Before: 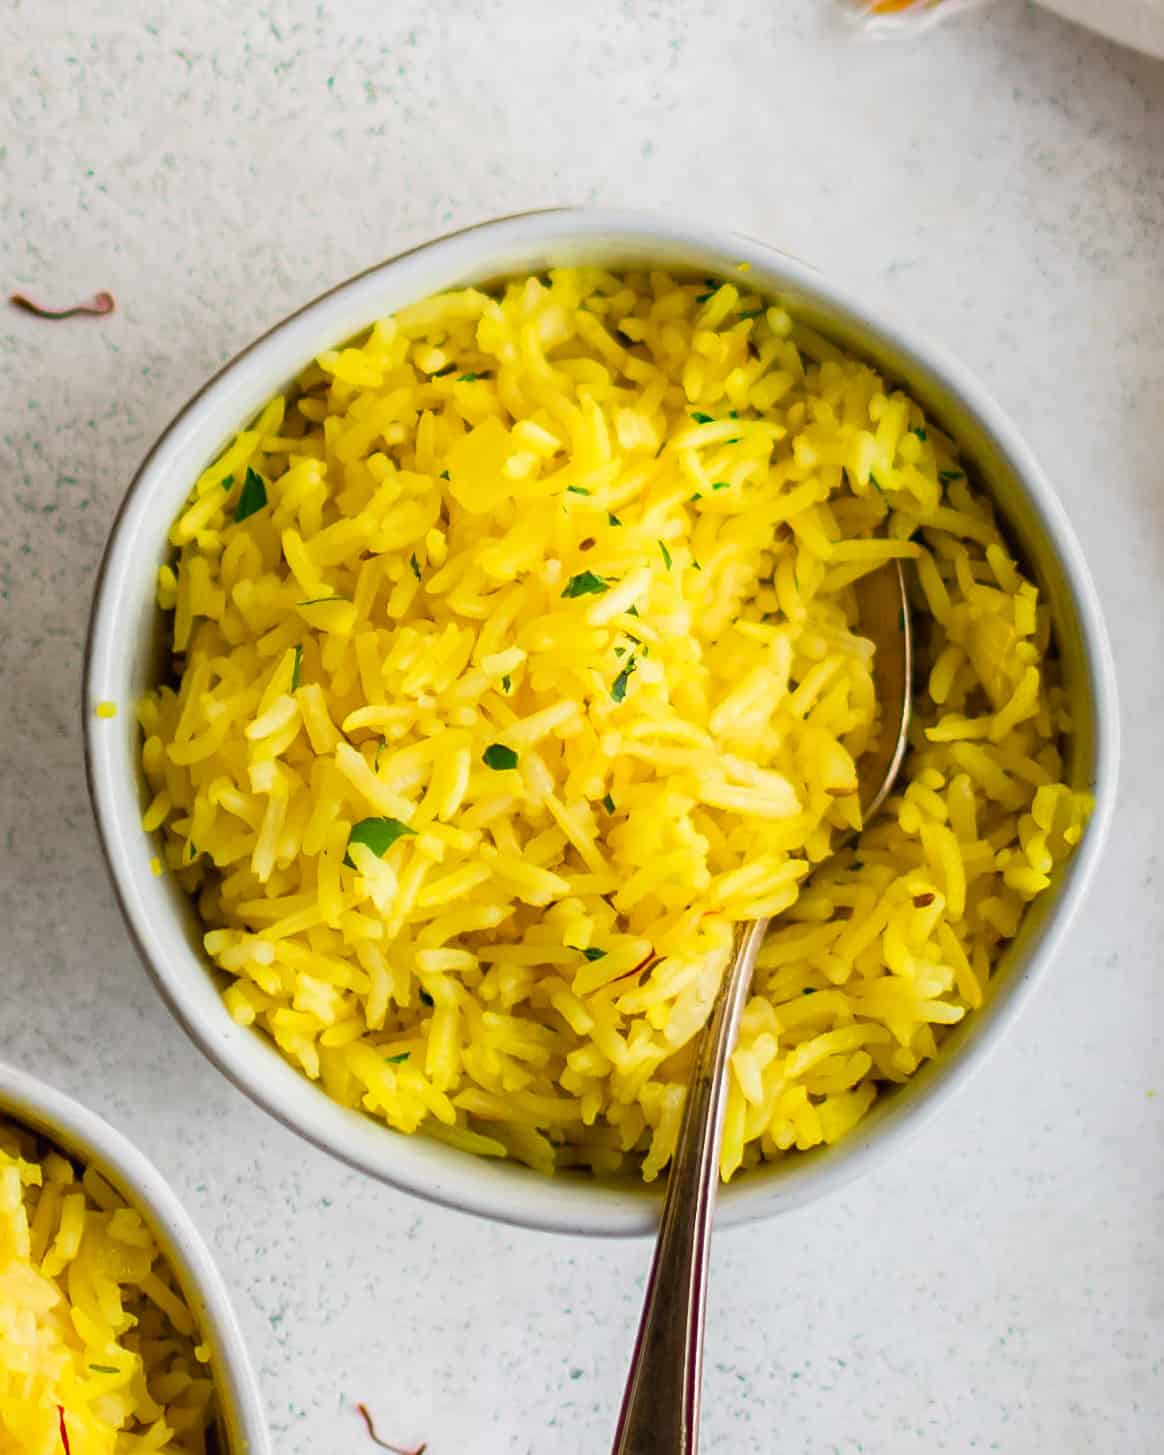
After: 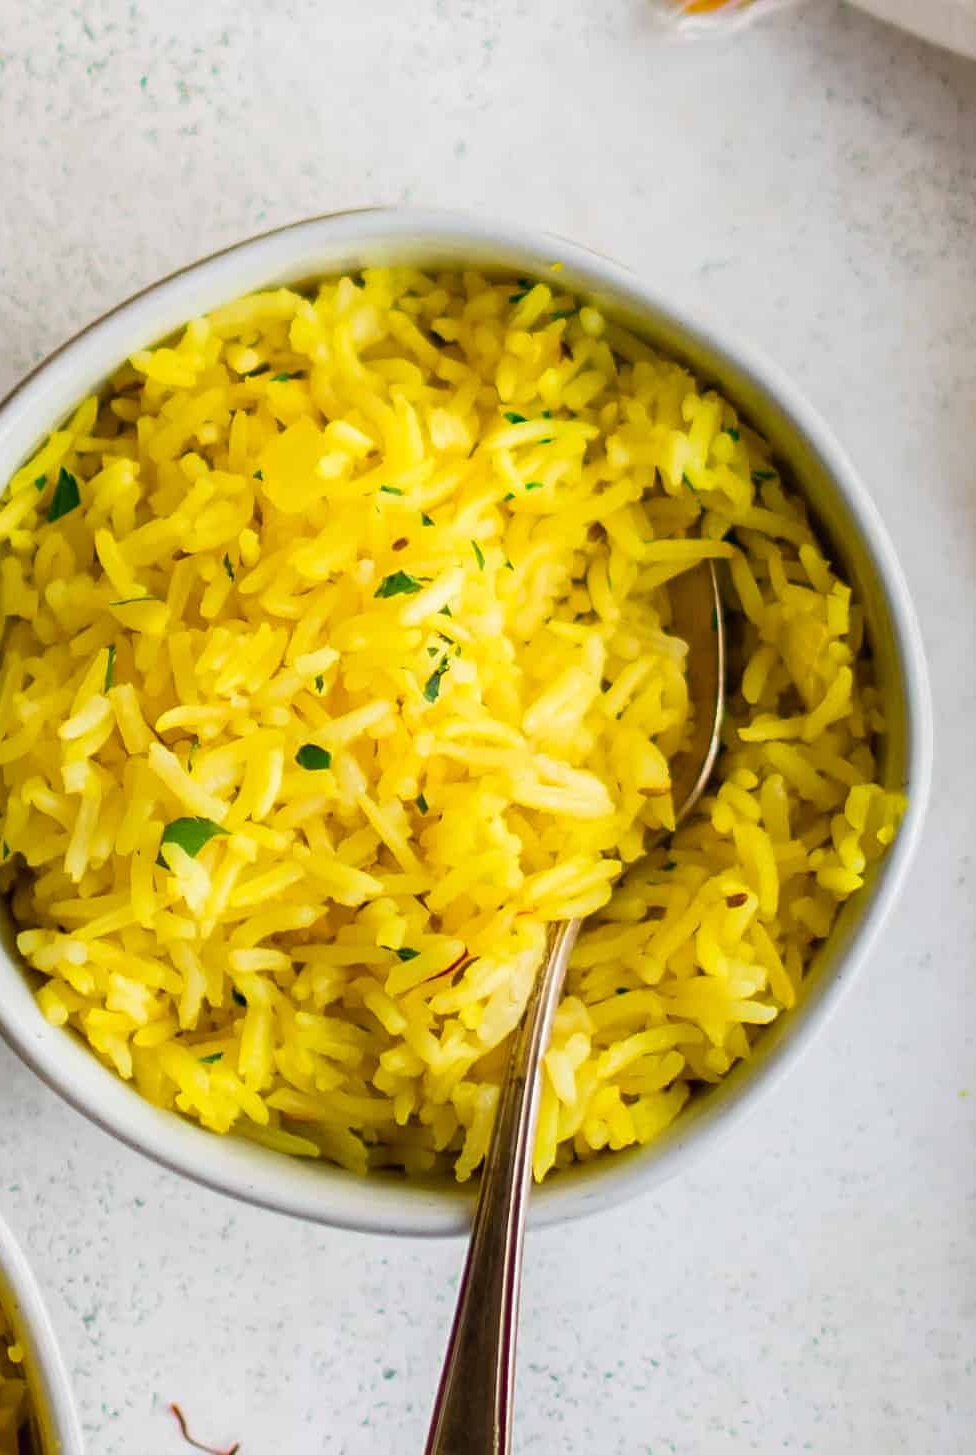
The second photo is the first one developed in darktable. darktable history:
crop: left 16.096%
